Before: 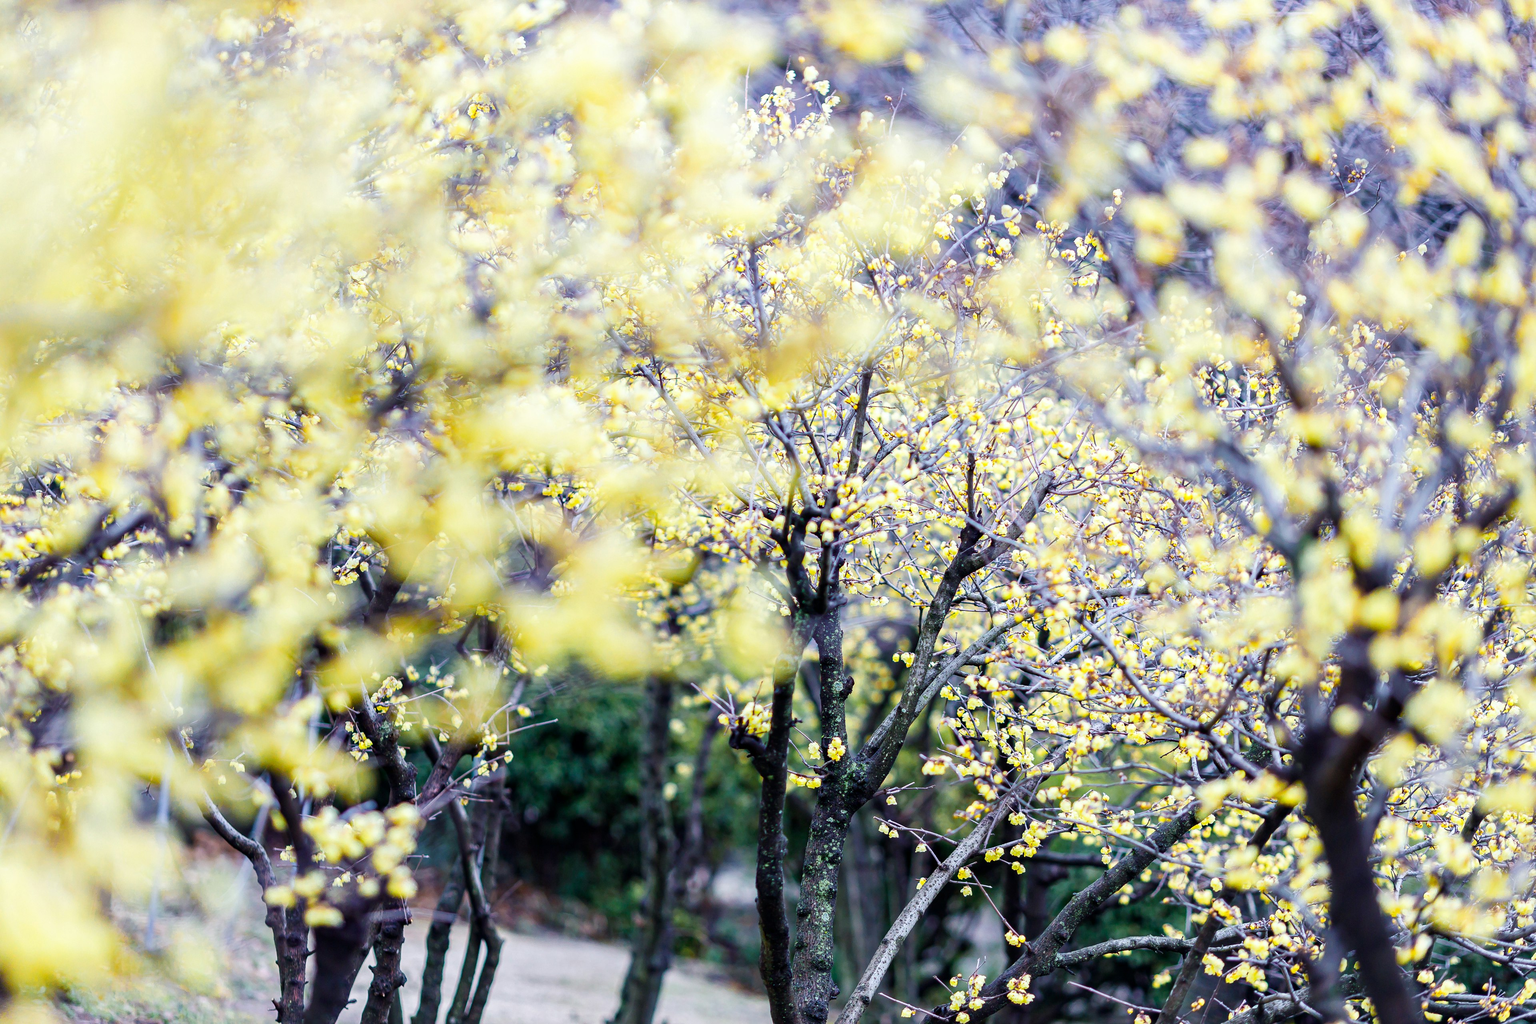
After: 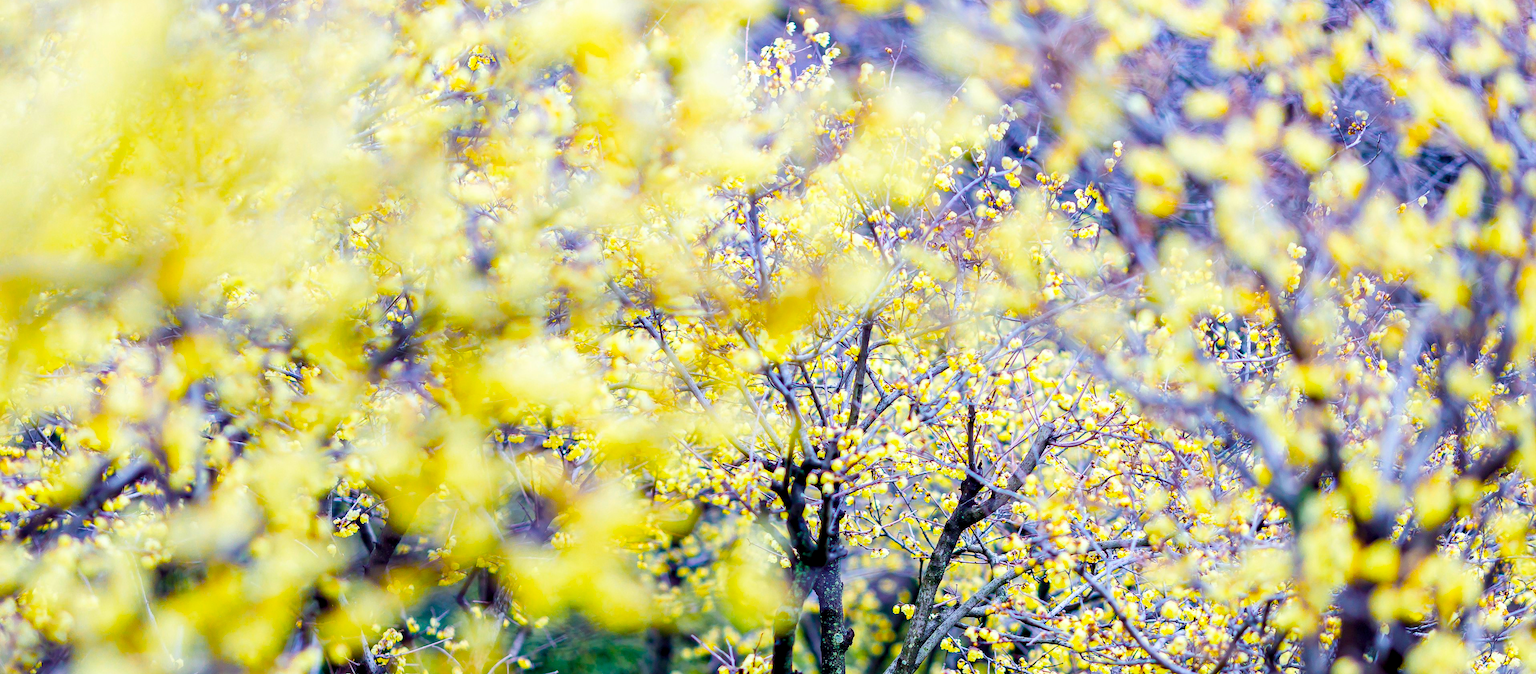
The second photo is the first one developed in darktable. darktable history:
exposure: black level correction 0.005, exposure 0.002 EV, compensate highlight preservation false
color balance rgb: highlights gain › chroma 0.14%, highlights gain › hue 332.89°, perceptual saturation grading › global saturation 25.551%, global vibrance 41.319%
crop and rotate: top 4.761%, bottom 29.345%
